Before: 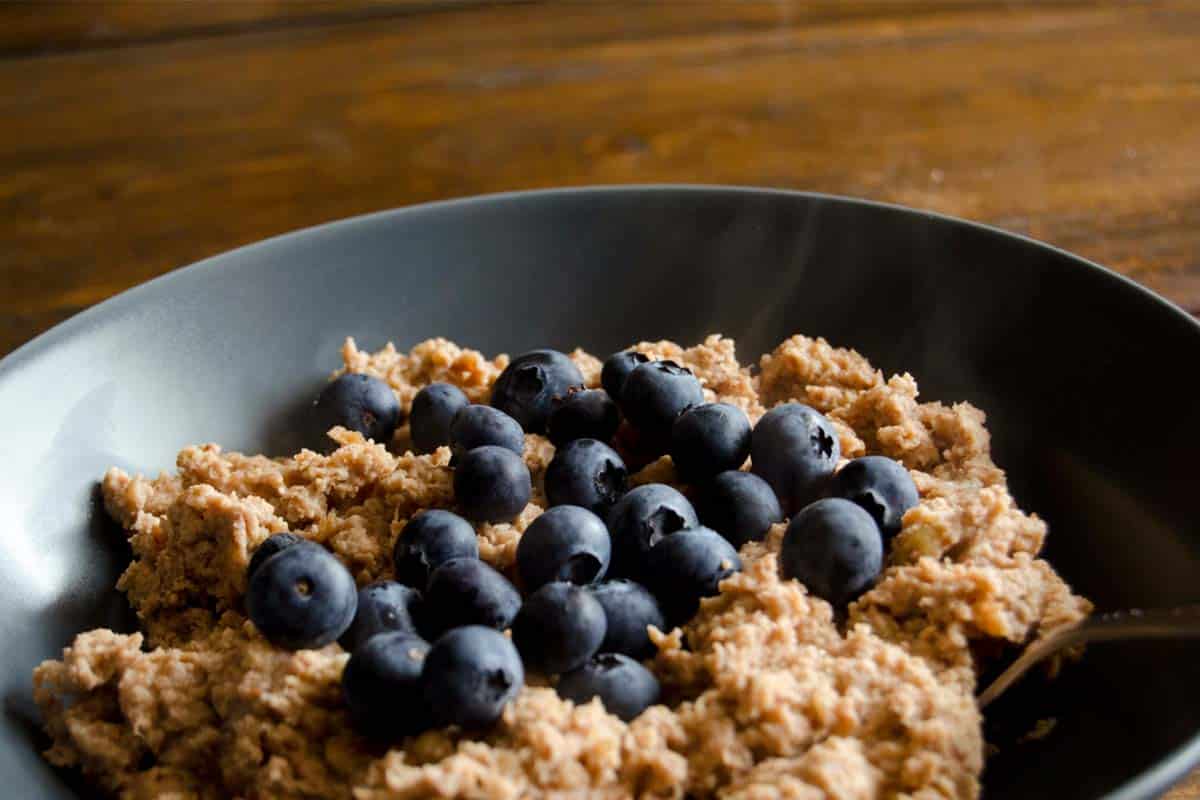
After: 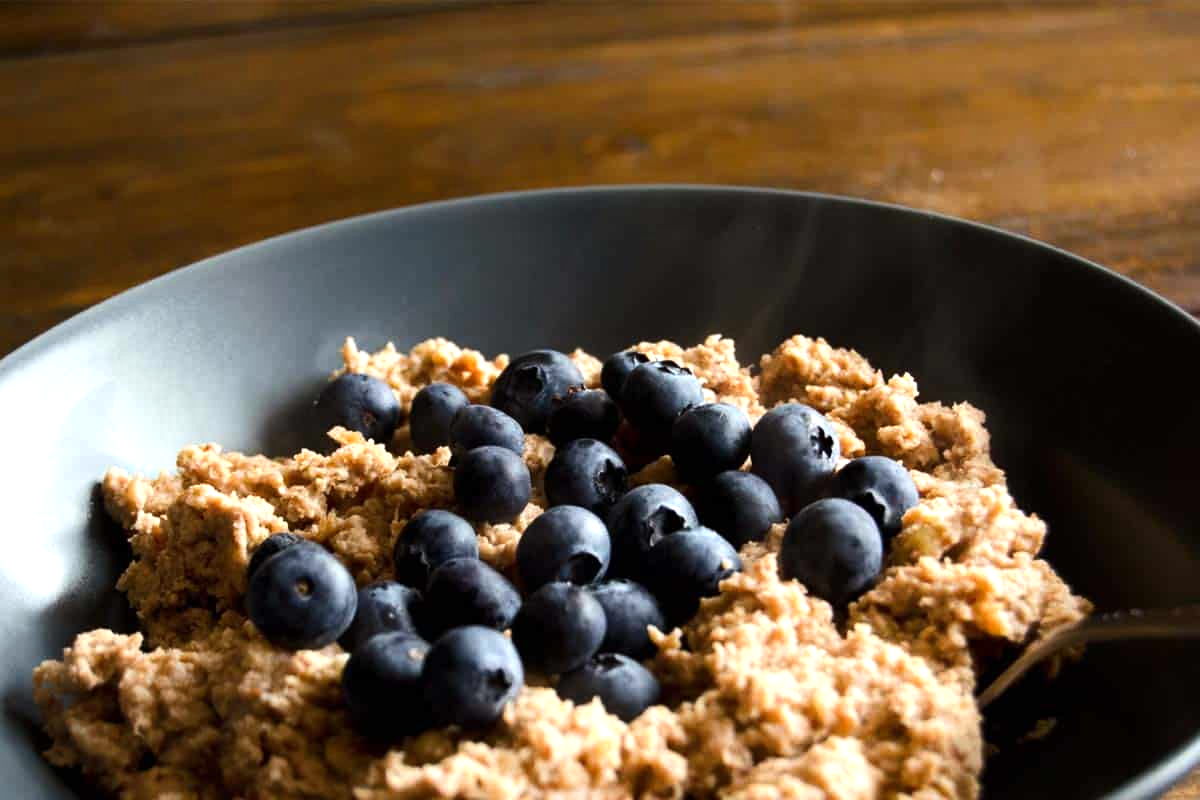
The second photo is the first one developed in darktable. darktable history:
color correction: highlights a* 0.003, highlights b* -0.283
tone equalizer: -8 EV 0.001 EV, -7 EV -0.002 EV, -6 EV 0.002 EV, -5 EV -0.03 EV, -4 EV -0.116 EV, -3 EV -0.169 EV, -2 EV 0.24 EV, -1 EV 0.702 EV, +0 EV 0.493 EV
